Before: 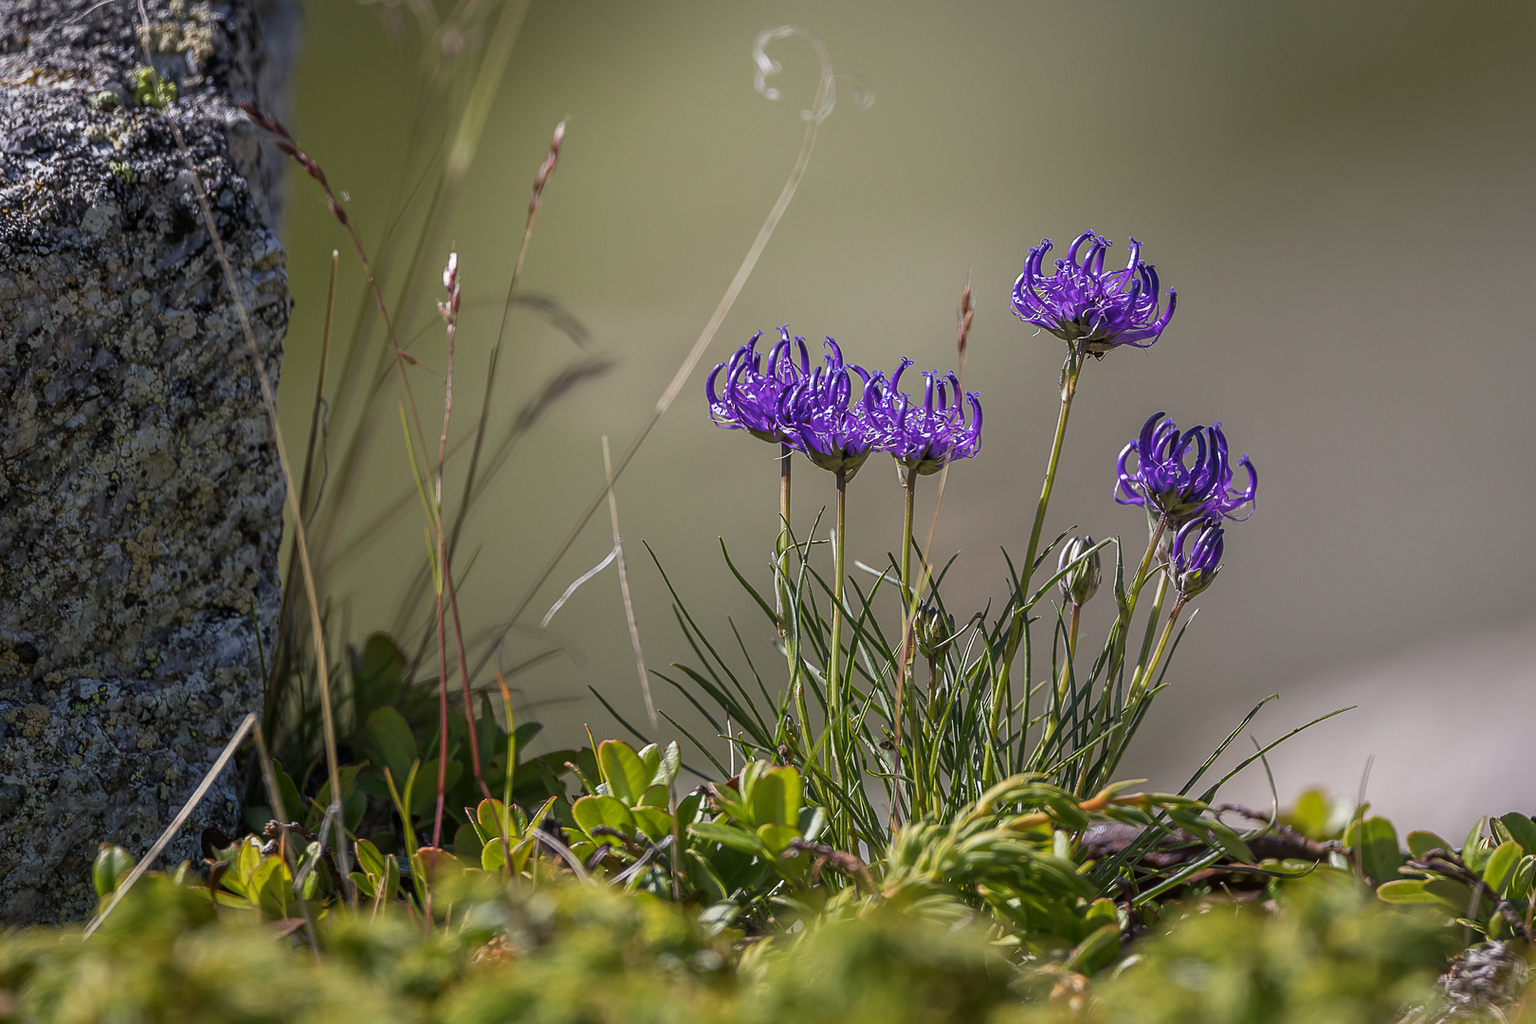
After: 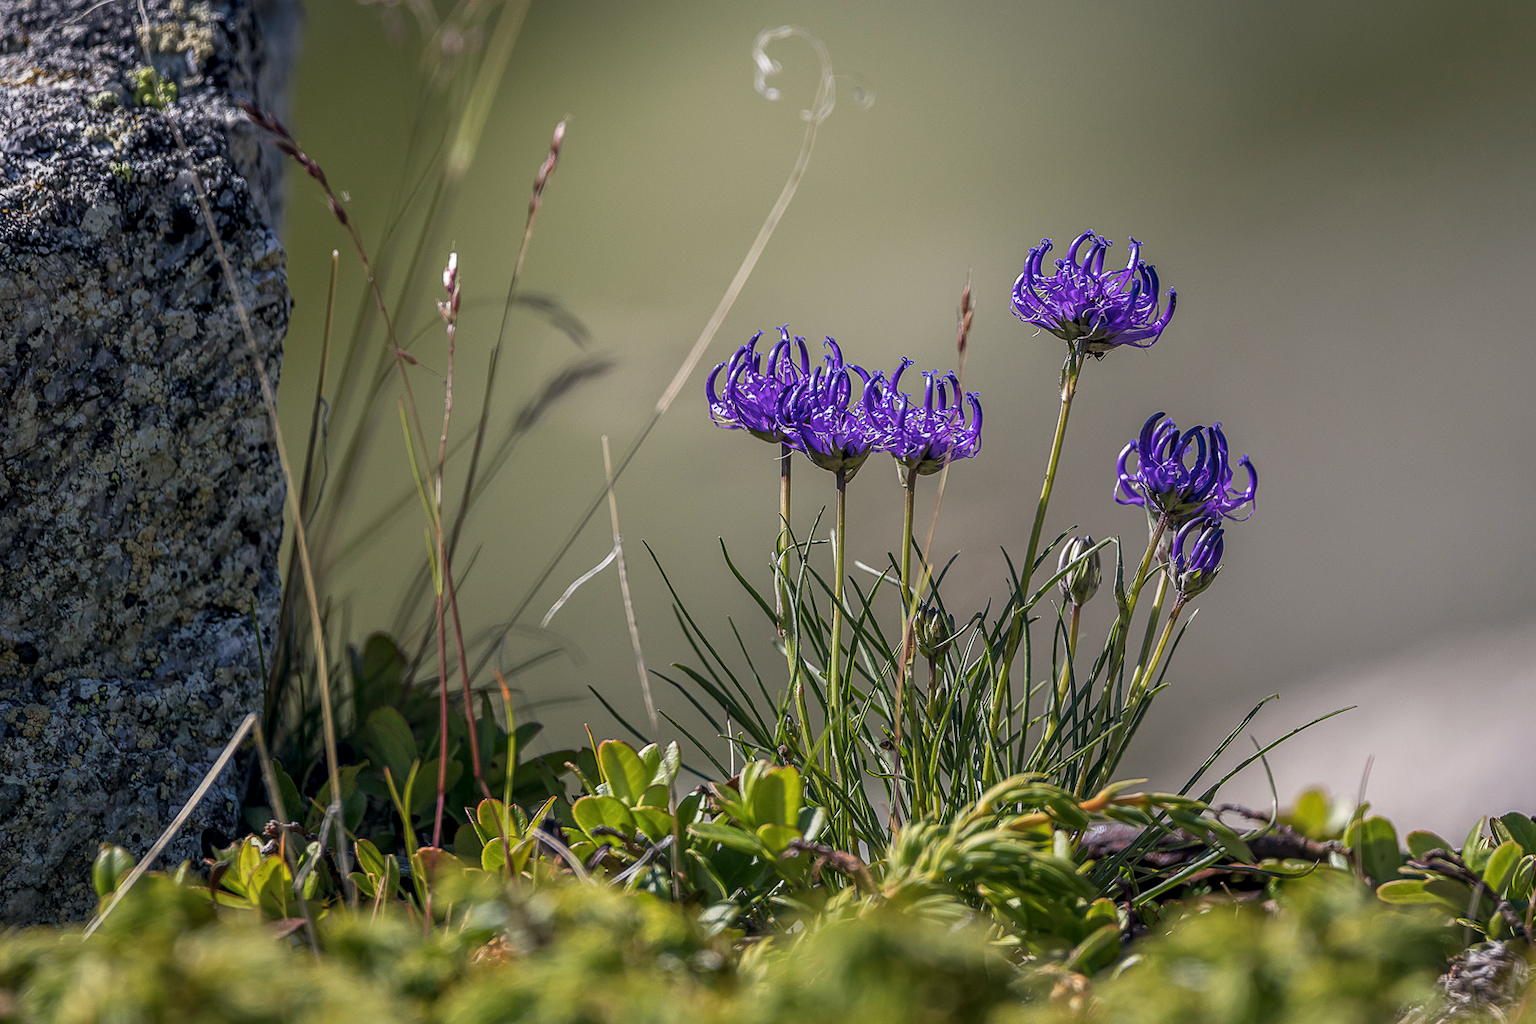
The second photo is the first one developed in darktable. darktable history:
color correction: highlights a* 0.212, highlights b* 2.65, shadows a* -1.39, shadows b* -4.71
local contrast: on, module defaults
